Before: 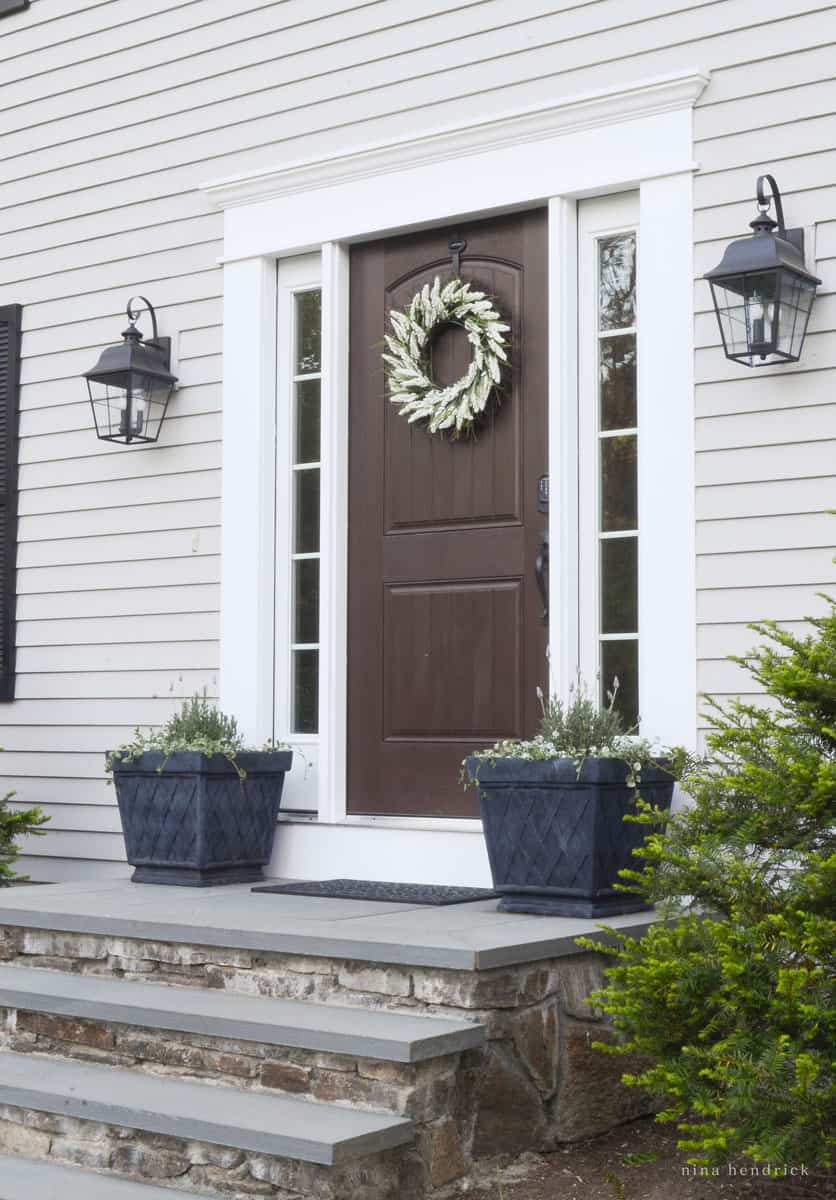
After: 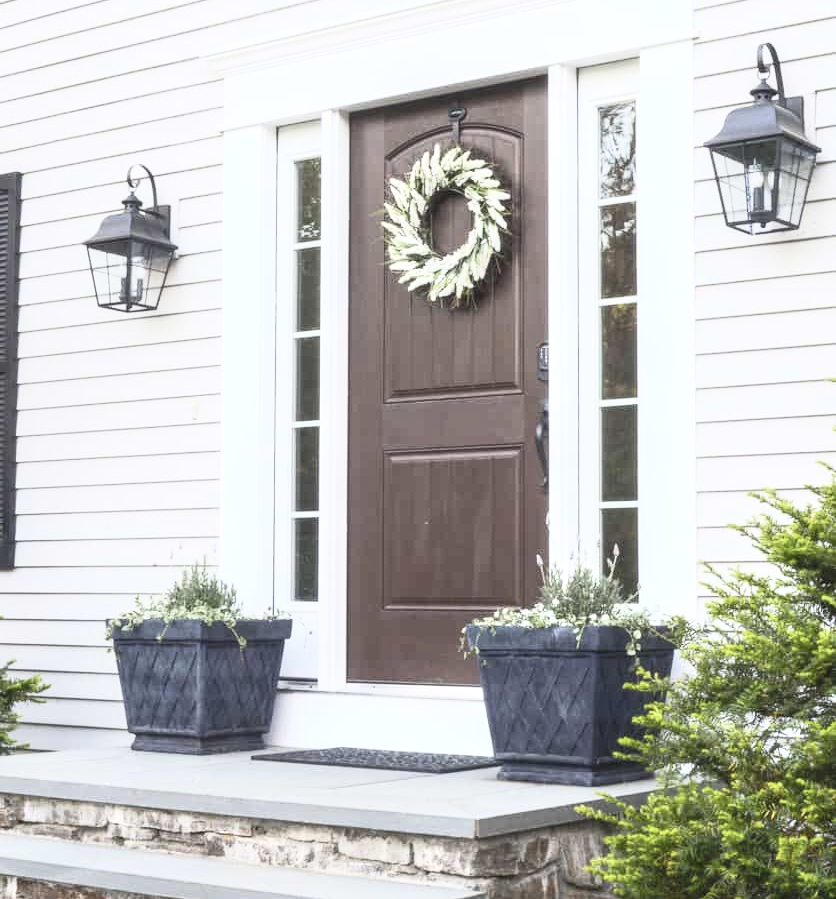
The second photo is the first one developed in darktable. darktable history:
contrast brightness saturation: contrast 0.379, brightness 0.52
crop: top 11.065%, bottom 13.965%
local contrast: on, module defaults
